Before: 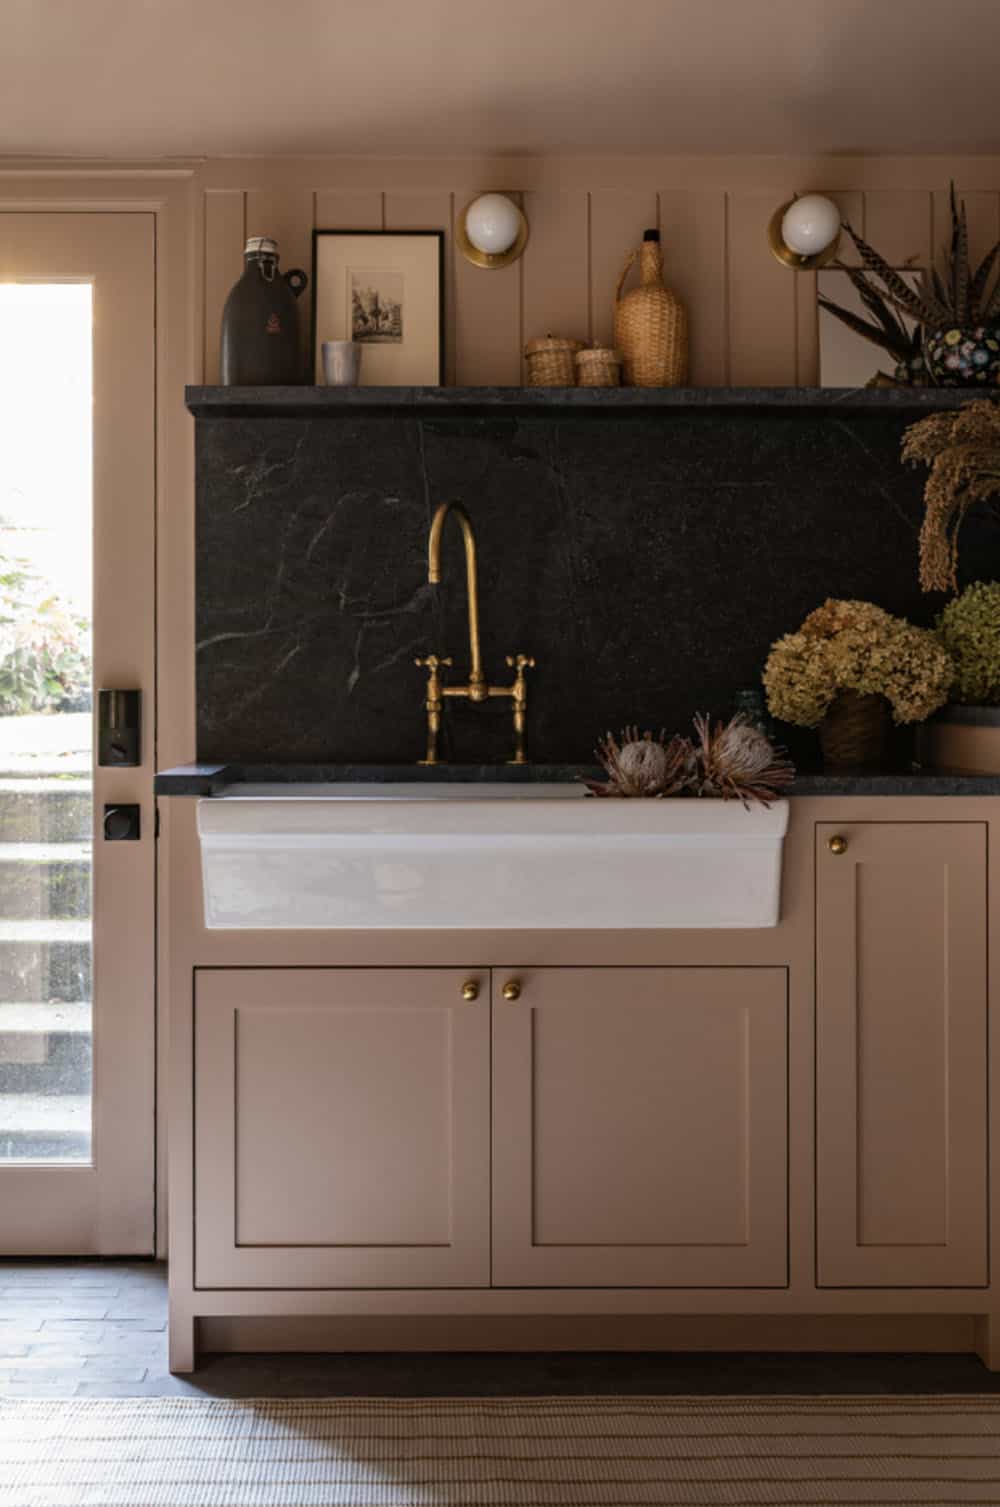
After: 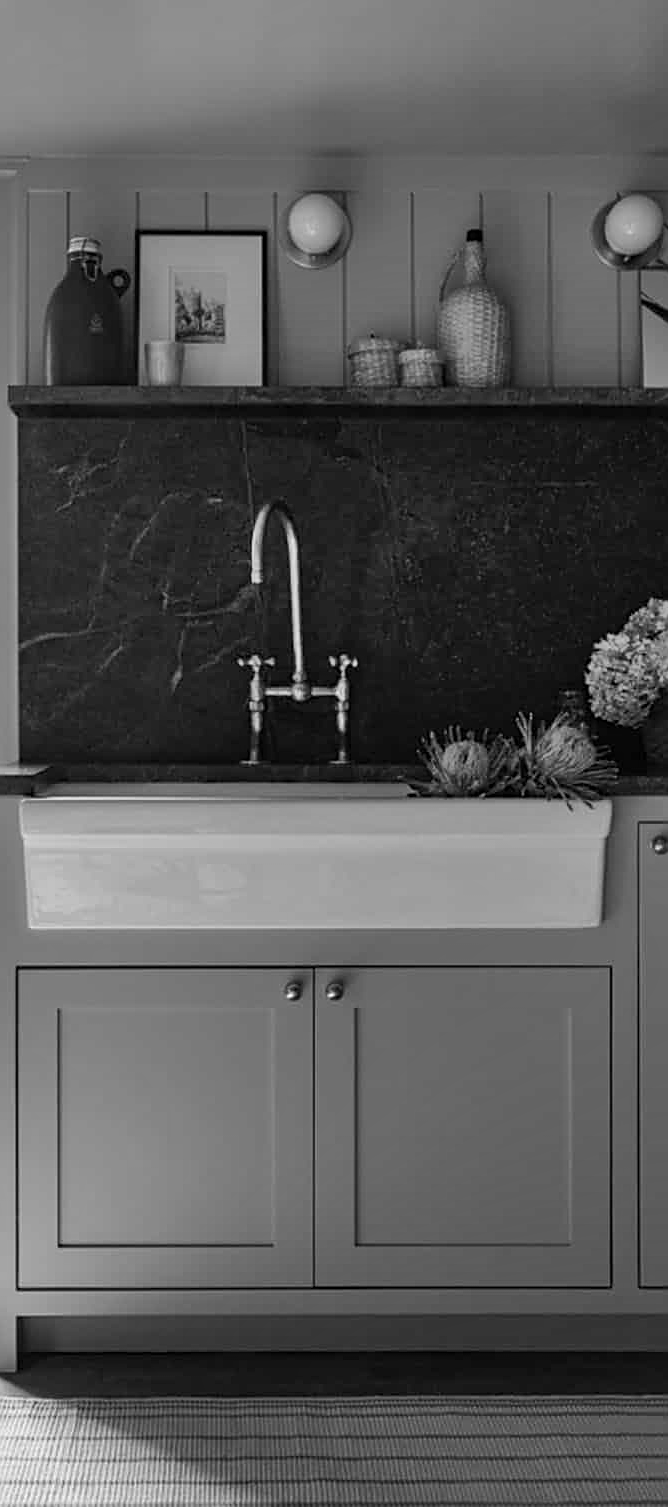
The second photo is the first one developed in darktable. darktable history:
rotate and perspective: automatic cropping original format, crop left 0, crop top 0
sharpen: amount 0.55
crop and rotate: left 17.732%, right 15.423%
shadows and highlights: shadows 52.34, highlights -28.23, soften with gaussian
monochrome: a -35.87, b 49.73, size 1.7
